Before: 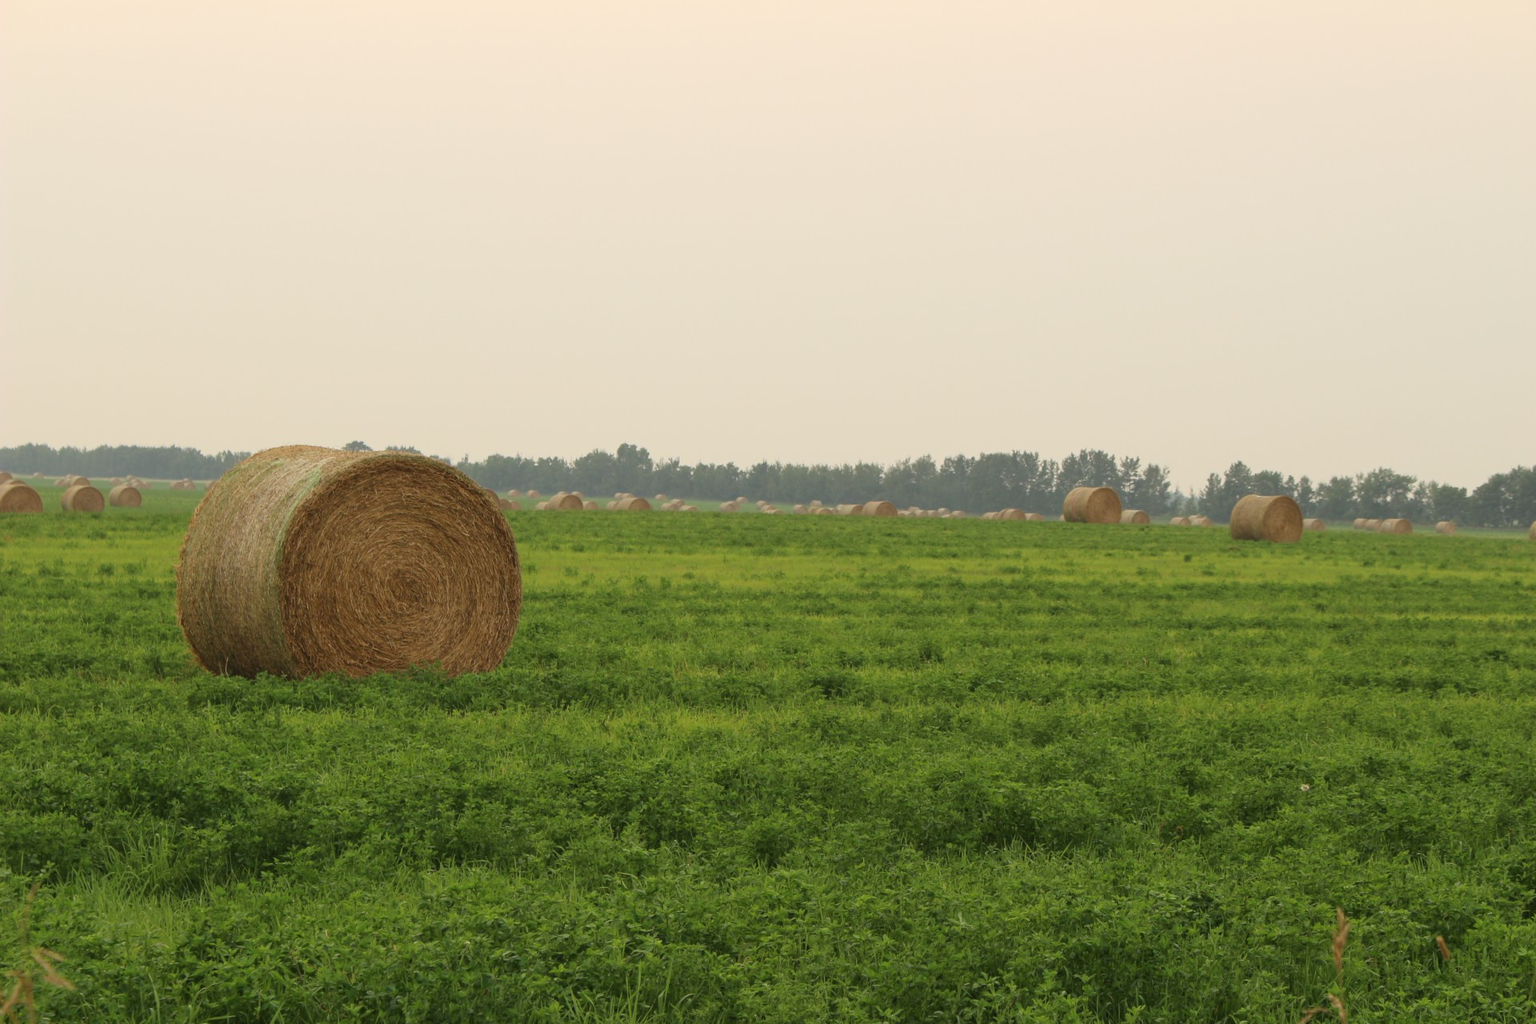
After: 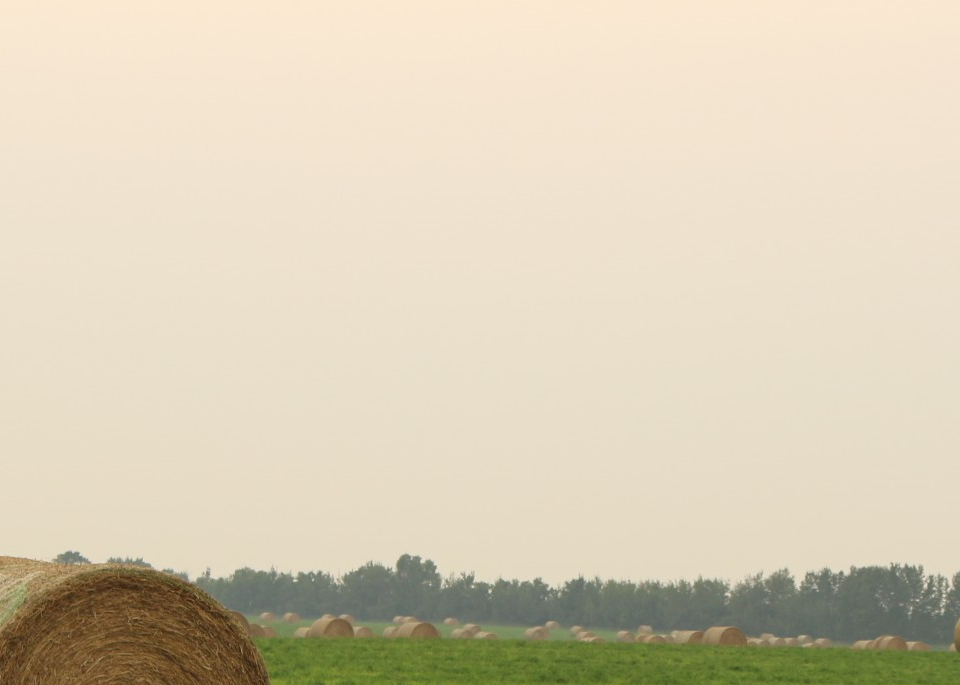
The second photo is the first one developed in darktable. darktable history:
crop: left 19.556%, right 30.401%, bottom 46.458%
tone equalizer: -8 EV -1.84 EV, -7 EV -1.16 EV, -6 EV -1.62 EV, smoothing diameter 25%, edges refinement/feathering 10, preserve details guided filter
